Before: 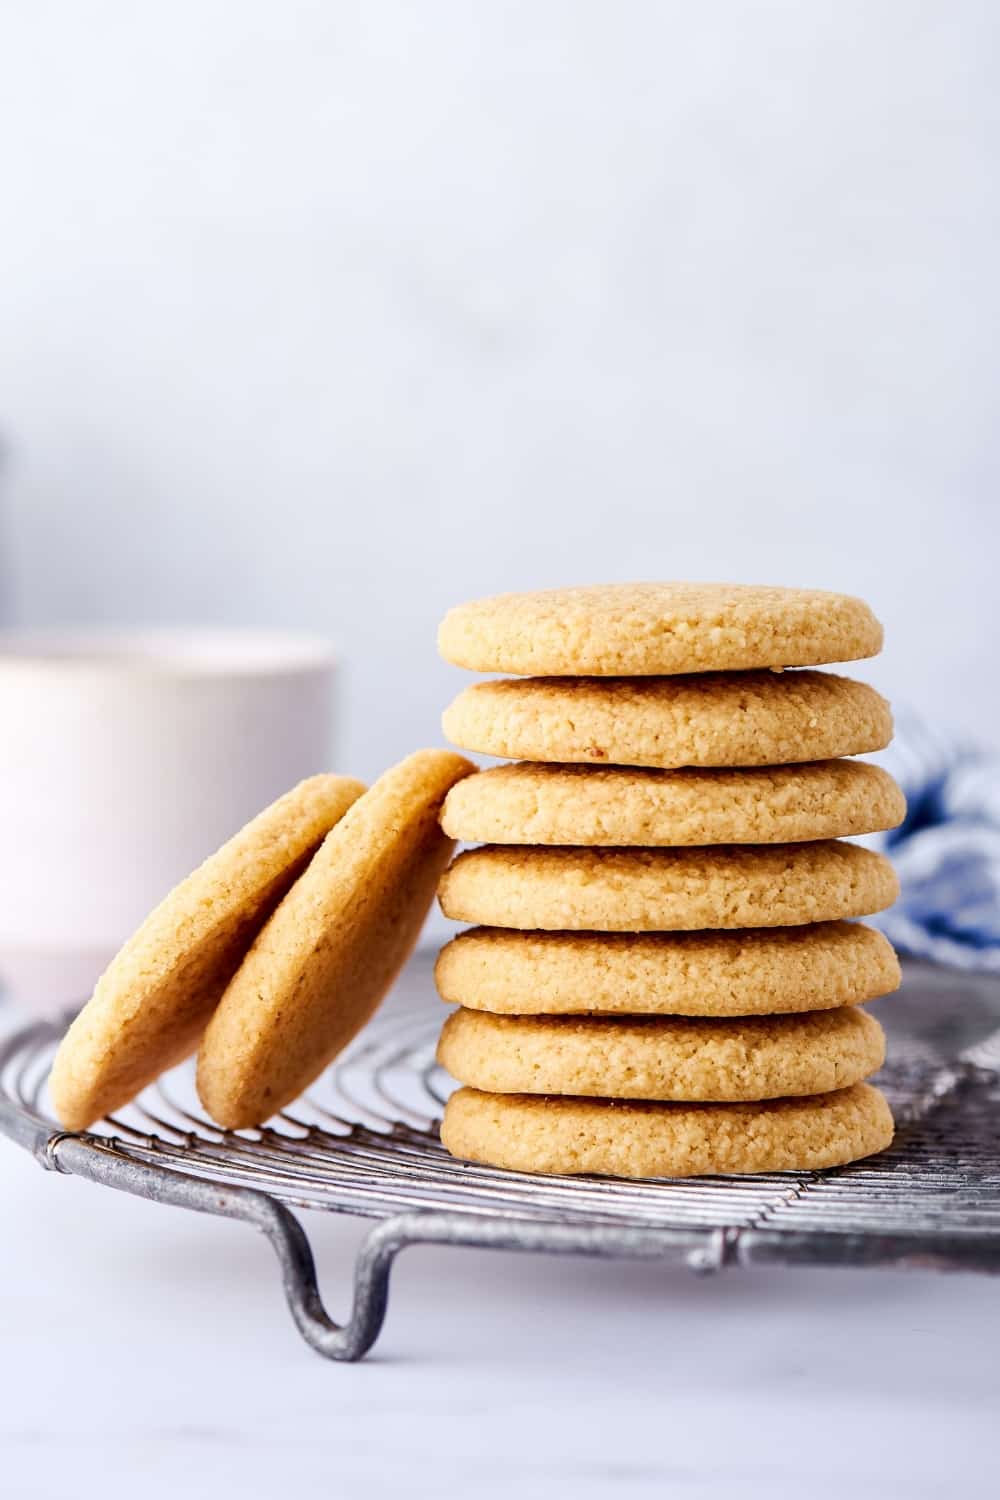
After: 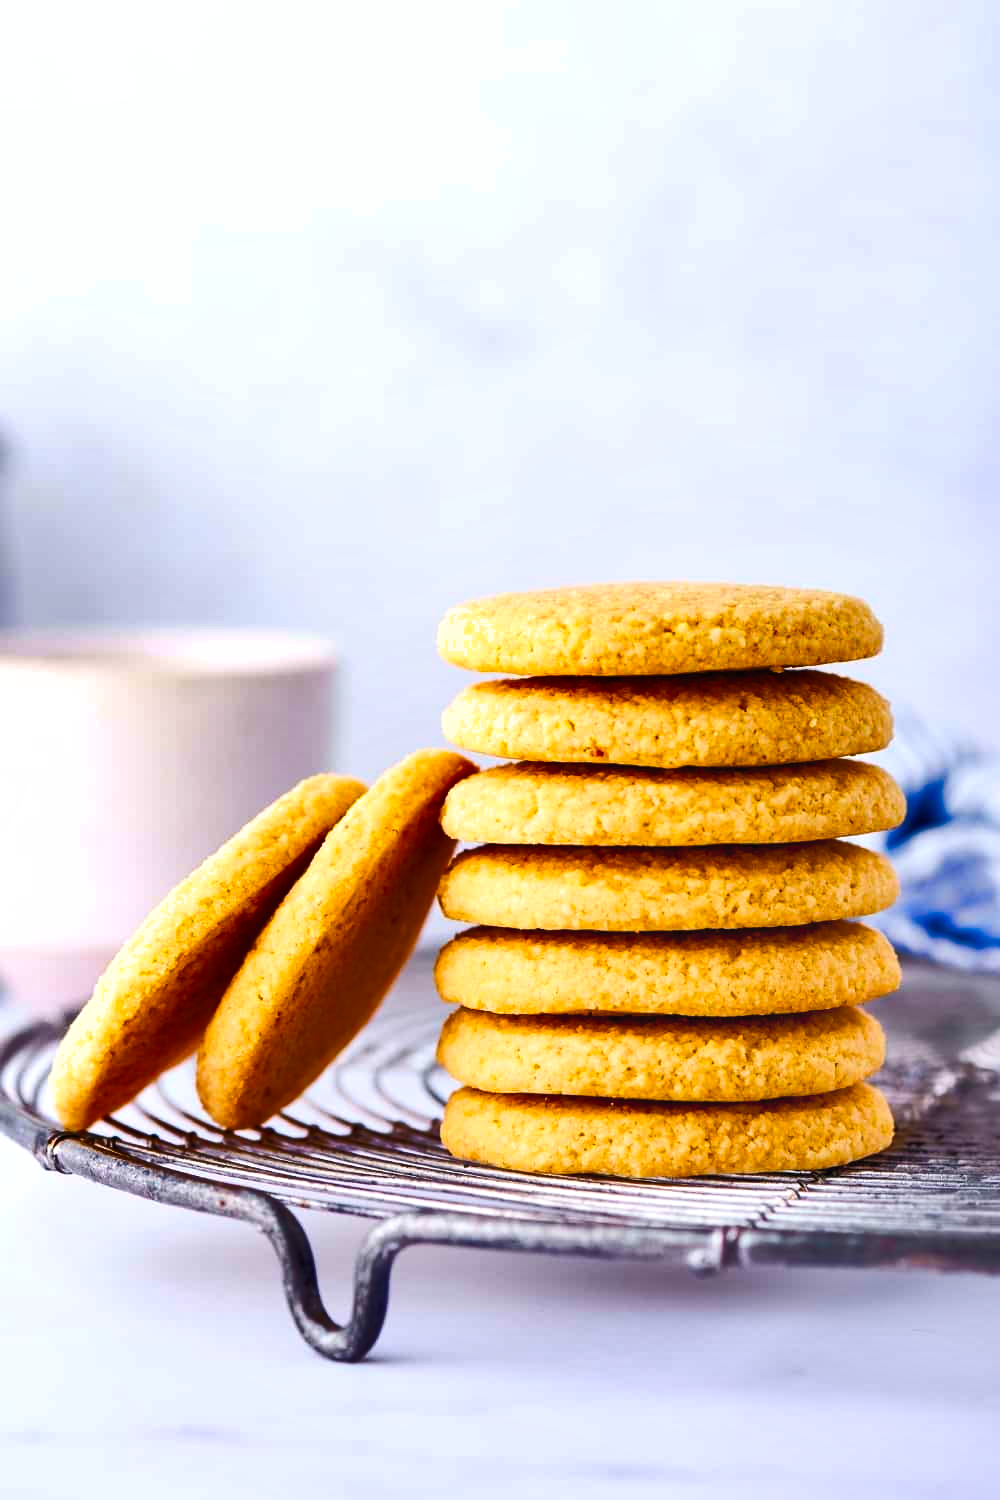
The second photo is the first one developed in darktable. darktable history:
color balance rgb: linear chroma grading › shadows 31.3%, linear chroma grading › global chroma -1.777%, linear chroma grading › mid-tones 3.607%, perceptual saturation grading › global saturation 19.282%, global vibrance 20%
shadows and highlights: radius 169.47, shadows 26.66, white point adjustment 3.16, highlights -68.27, soften with gaussian
contrast brightness saturation: contrast 0.097, brightness 0.309, saturation 0.137
